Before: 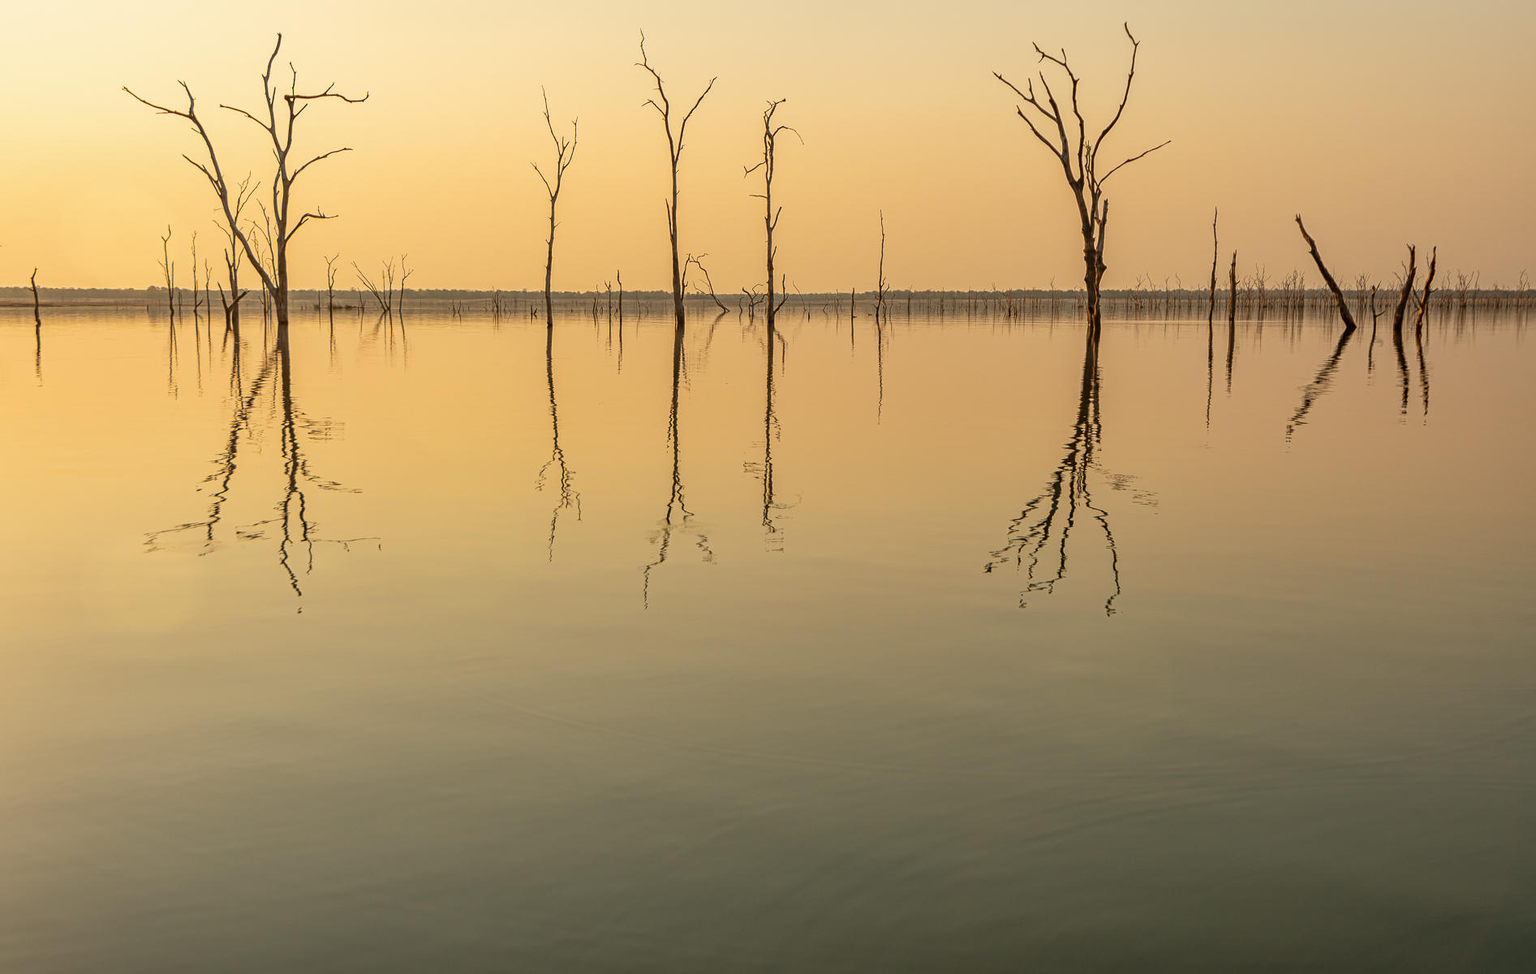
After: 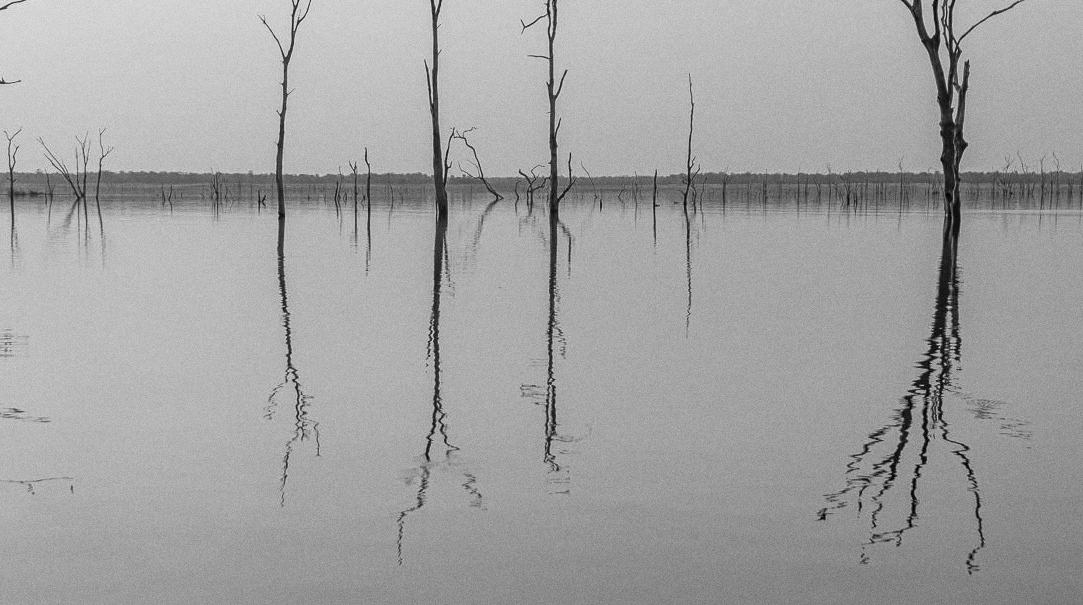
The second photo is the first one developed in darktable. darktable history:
crop: left 20.932%, top 15.471%, right 21.848%, bottom 34.081%
monochrome: a -71.75, b 75.82
grain: on, module defaults
